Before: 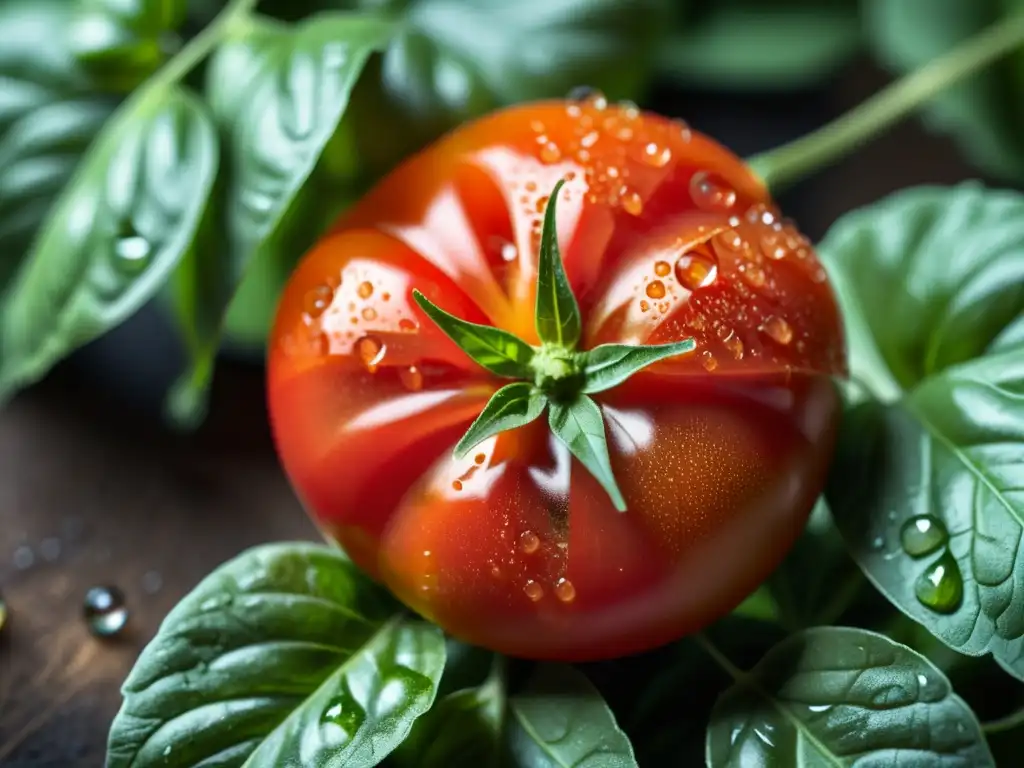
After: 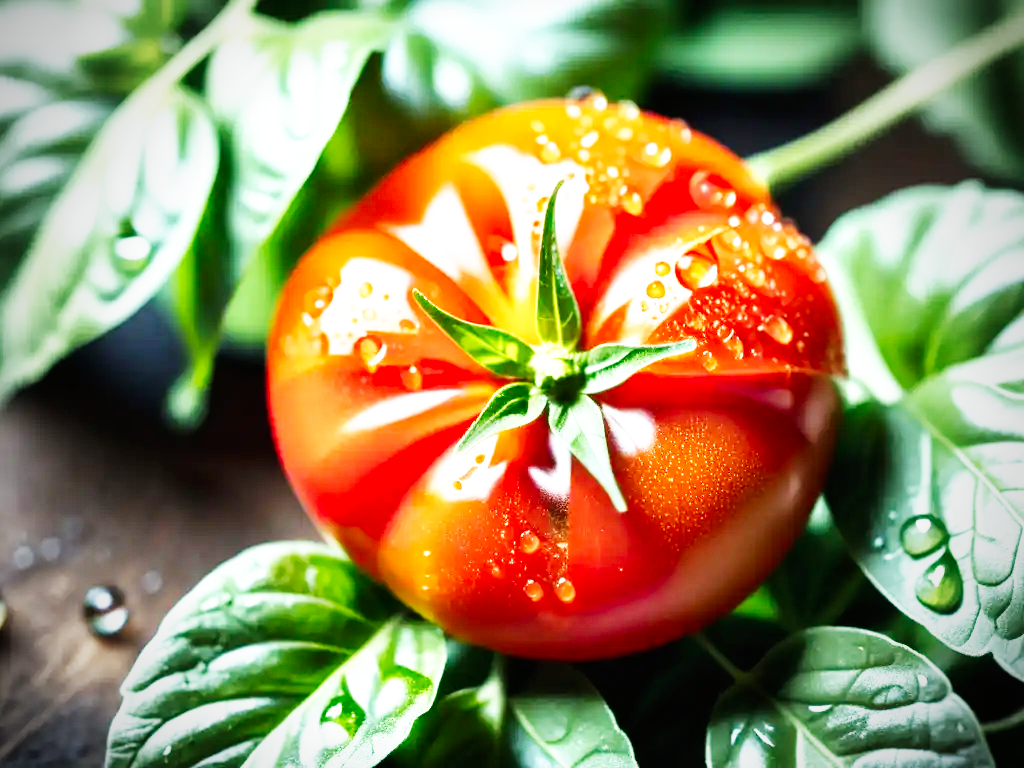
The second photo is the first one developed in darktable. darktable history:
exposure: exposure 0.648 EV, compensate highlight preservation false
vignetting: fall-off start 71.74%
base curve: curves: ch0 [(0, 0) (0.007, 0.004) (0.027, 0.03) (0.046, 0.07) (0.207, 0.54) (0.442, 0.872) (0.673, 0.972) (1, 1)], preserve colors none
